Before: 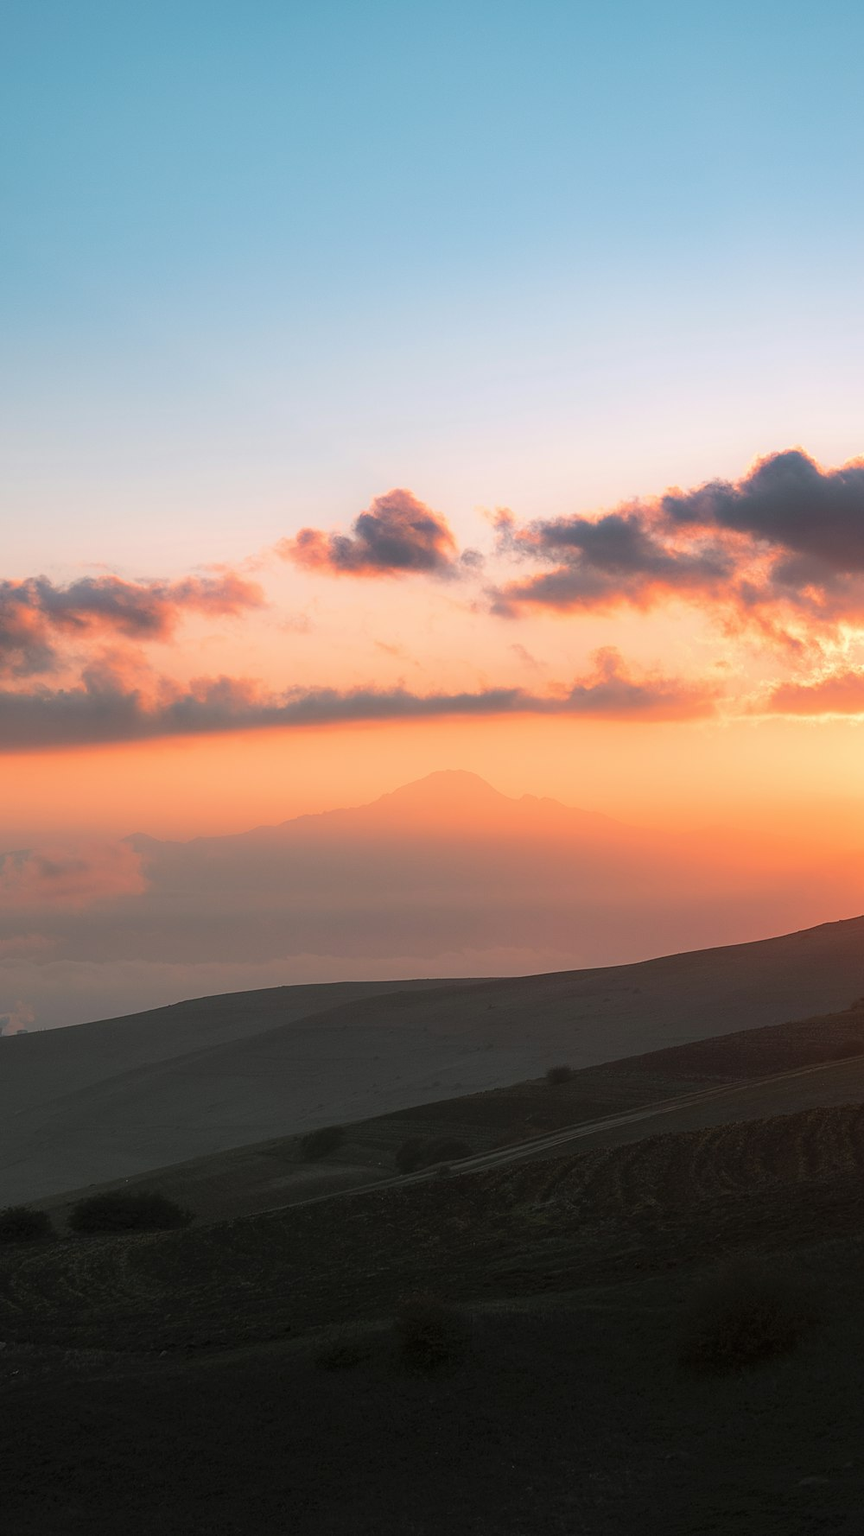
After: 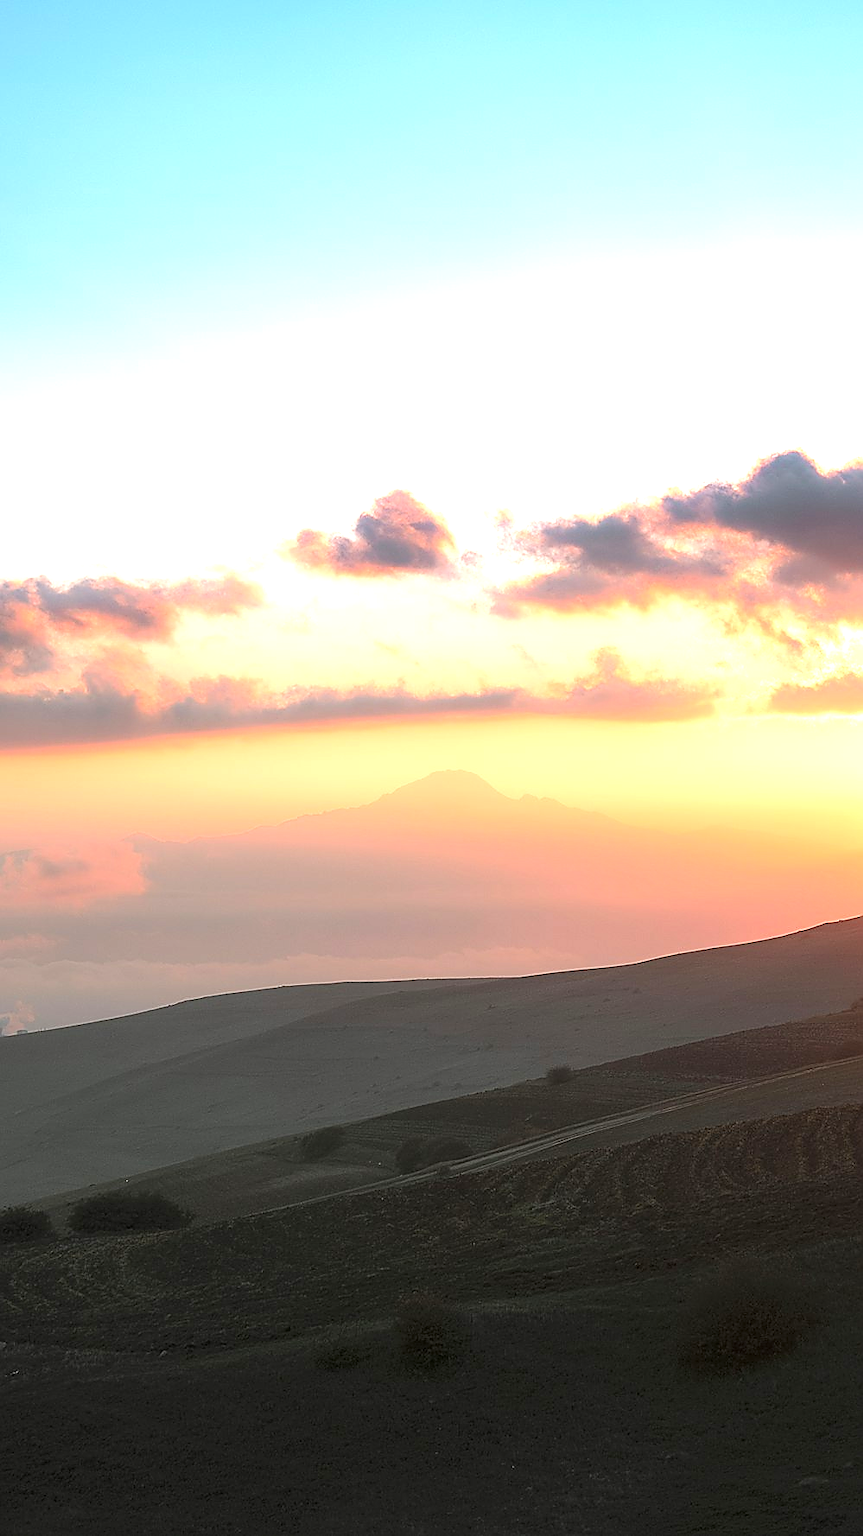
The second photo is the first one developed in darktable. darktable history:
sharpen: radius 1.4, amount 1.25, threshold 0.7
exposure: exposure 1.137 EV, compensate highlight preservation false
